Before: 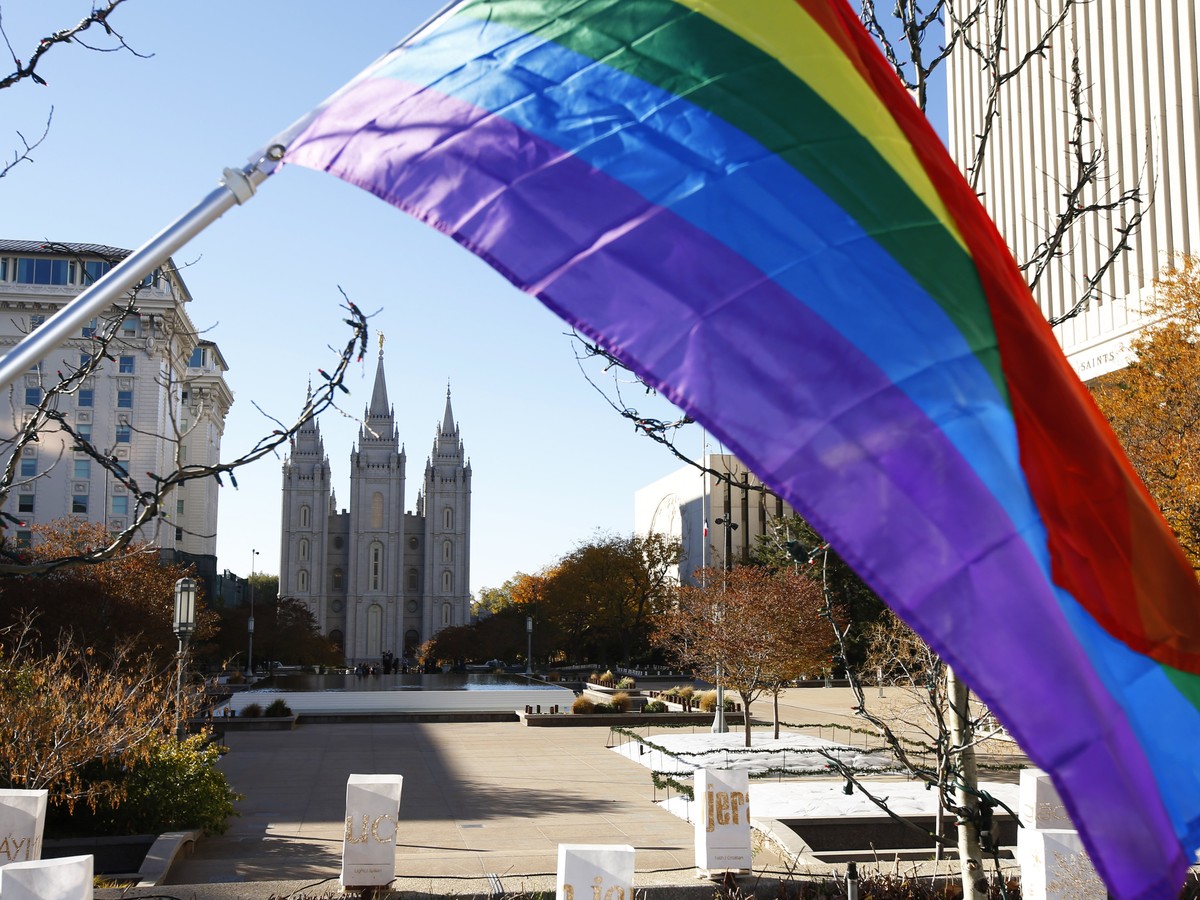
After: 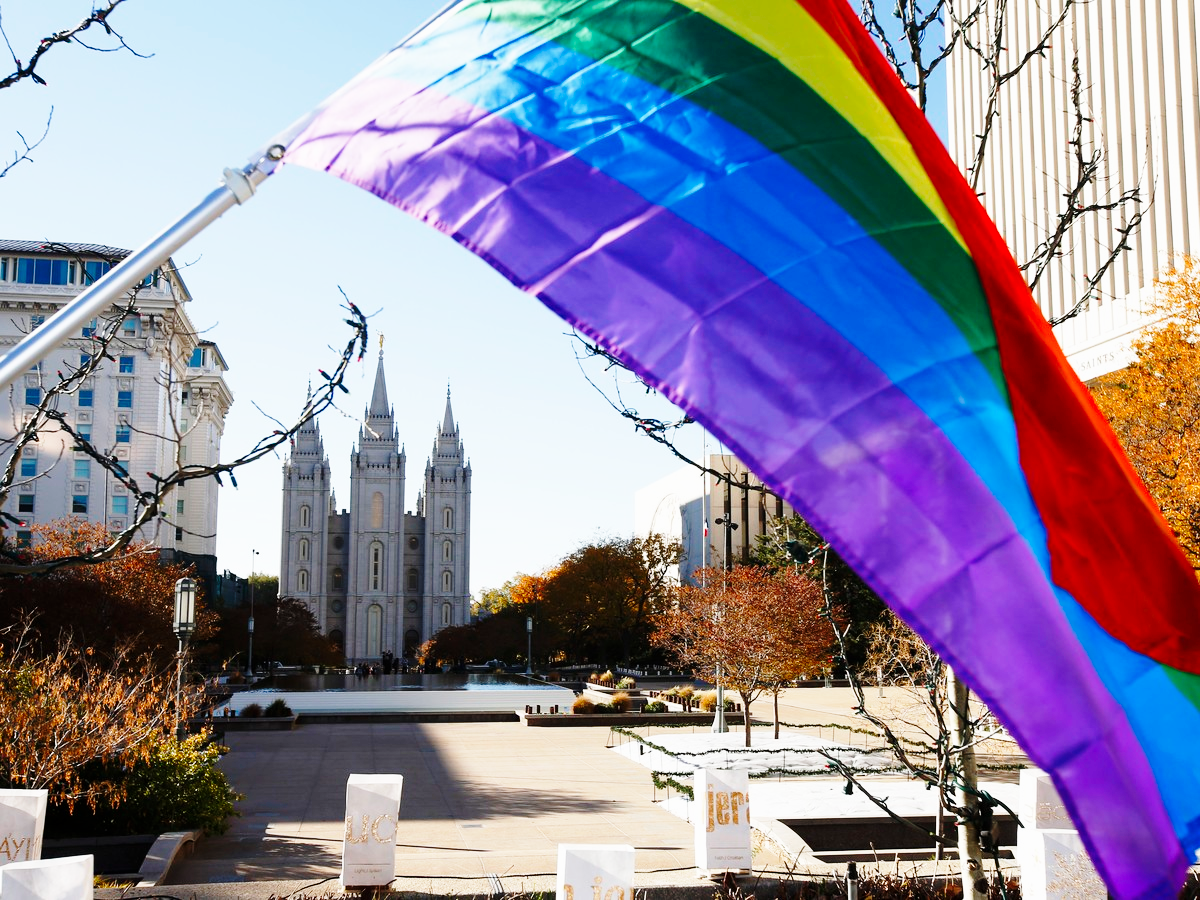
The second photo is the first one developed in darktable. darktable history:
exposure: exposure 0.523 EV, compensate exposure bias true, compensate highlight preservation false
base curve: curves: ch0 [(0, 0) (0.028, 0.03) (0.121, 0.232) (0.46, 0.748) (0.859, 0.968) (1, 1)], preserve colors none
